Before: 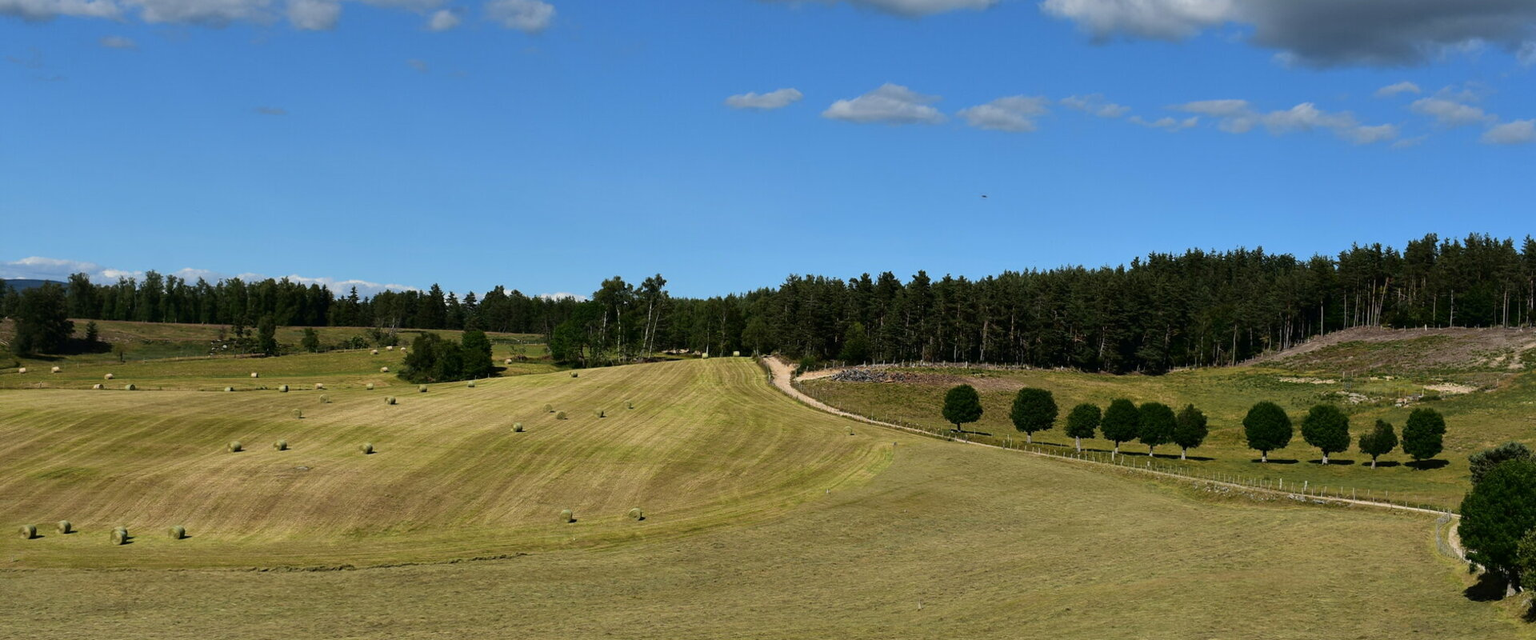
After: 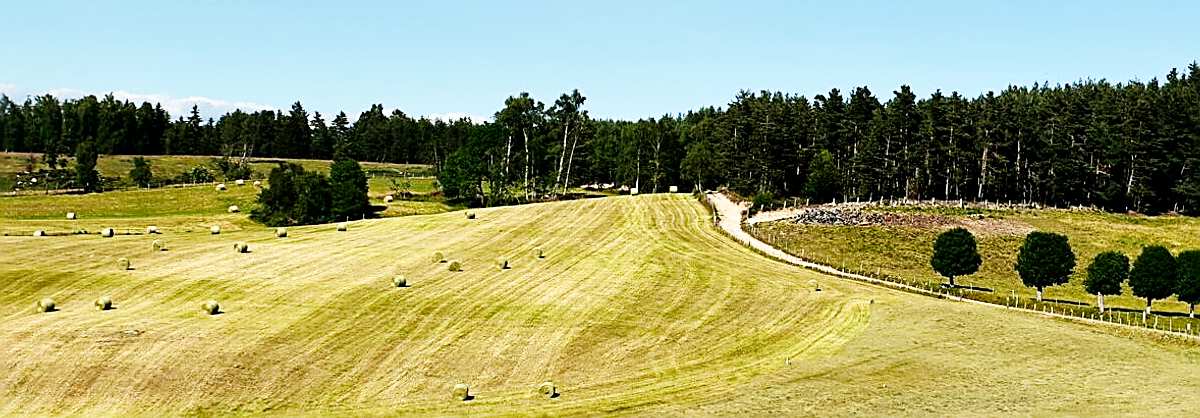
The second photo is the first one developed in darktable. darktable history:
crop: left 12.888%, top 31.647%, right 24.579%, bottom 16.025%
local contrast: mode bilateral grid, contrast 20, coarseness 100, detail 150%, midtone range 0.2
base curve: curves: ch0 [(0, 0) (0, 0.001) (0.001, 0.001) (0.004, 0.002) (0.007, 0.004) (0.015, 0.013) (0.033, 0.045) (0.052, 0.096) (0.075, 0.17) (0.099, 0.241) (0.163, 0.42) (0.219, 0.55) (0.259, 0.616) (0.327, 0.722) (0.365, 0.765) (0.522, 0.873) (0.547, 0.881) (0.689, 0.919) (0.826, 0.952) (1, 1)], preserve colors none
sharpen: amount 0.912
